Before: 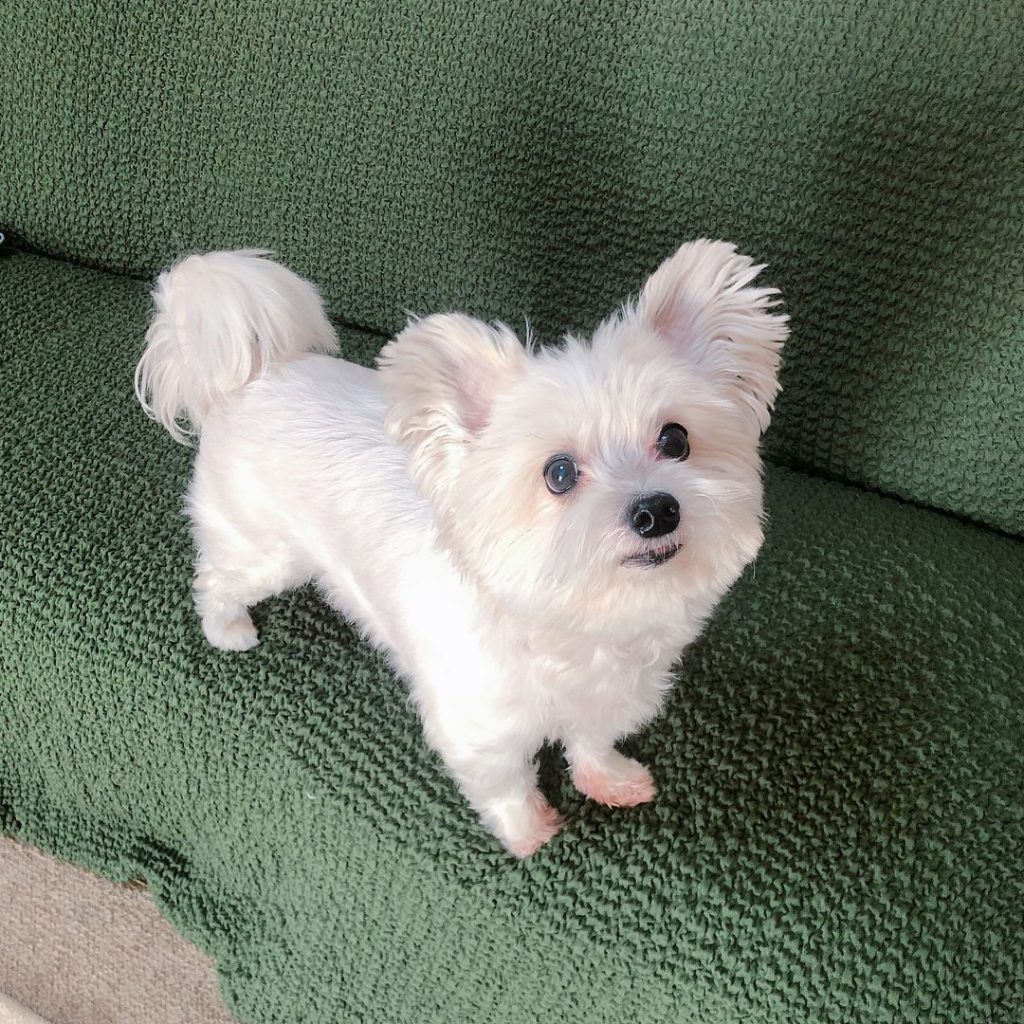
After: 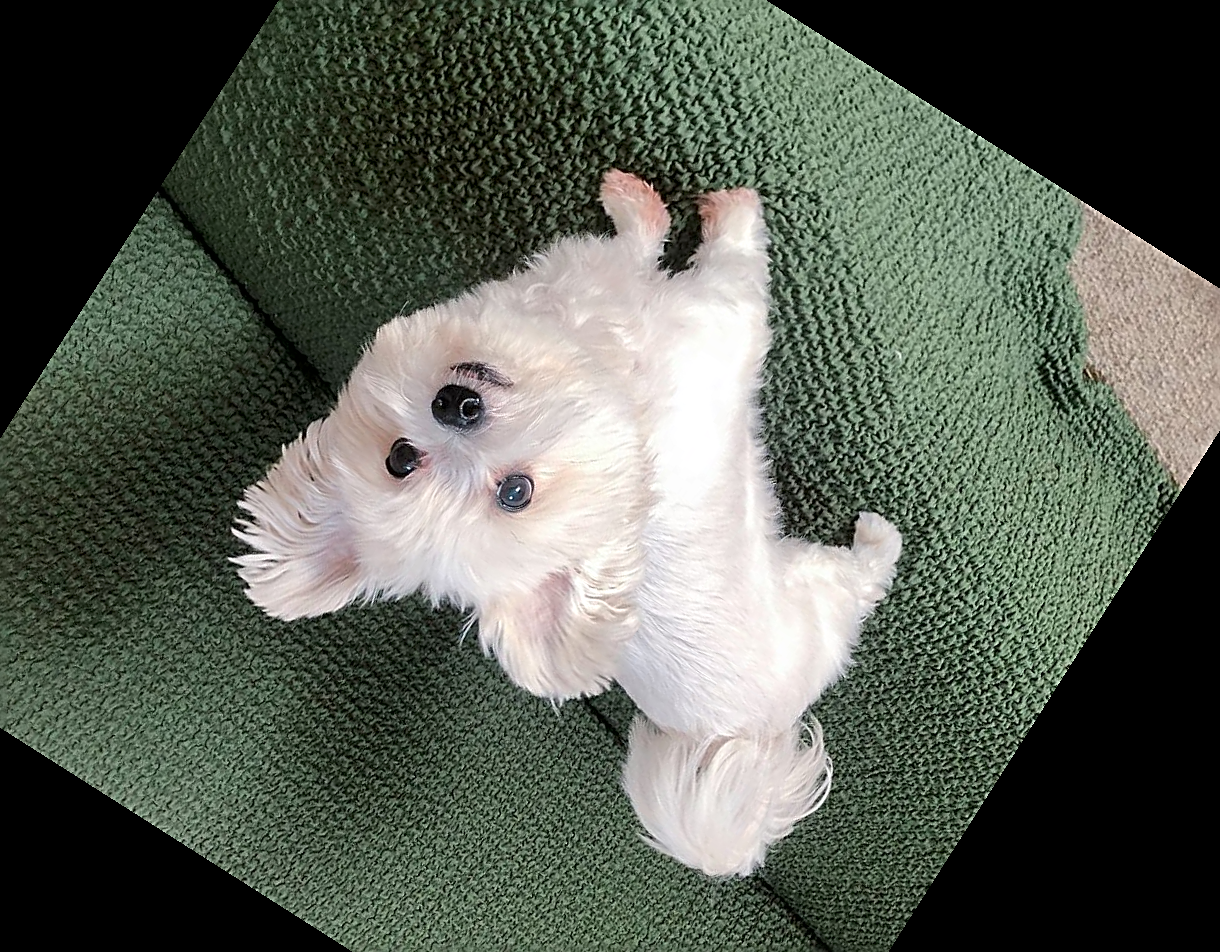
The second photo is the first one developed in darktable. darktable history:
sharpen: radius 2.59, amount 0.691
crop and rotate: angle 147.56°, left 9.203%, top 15.573%, right 4.447%, bottom 17.033%
local contrast: mode bilateral grid, contrast 19, coarseness 50, detail 120%, midtone range 0.2
